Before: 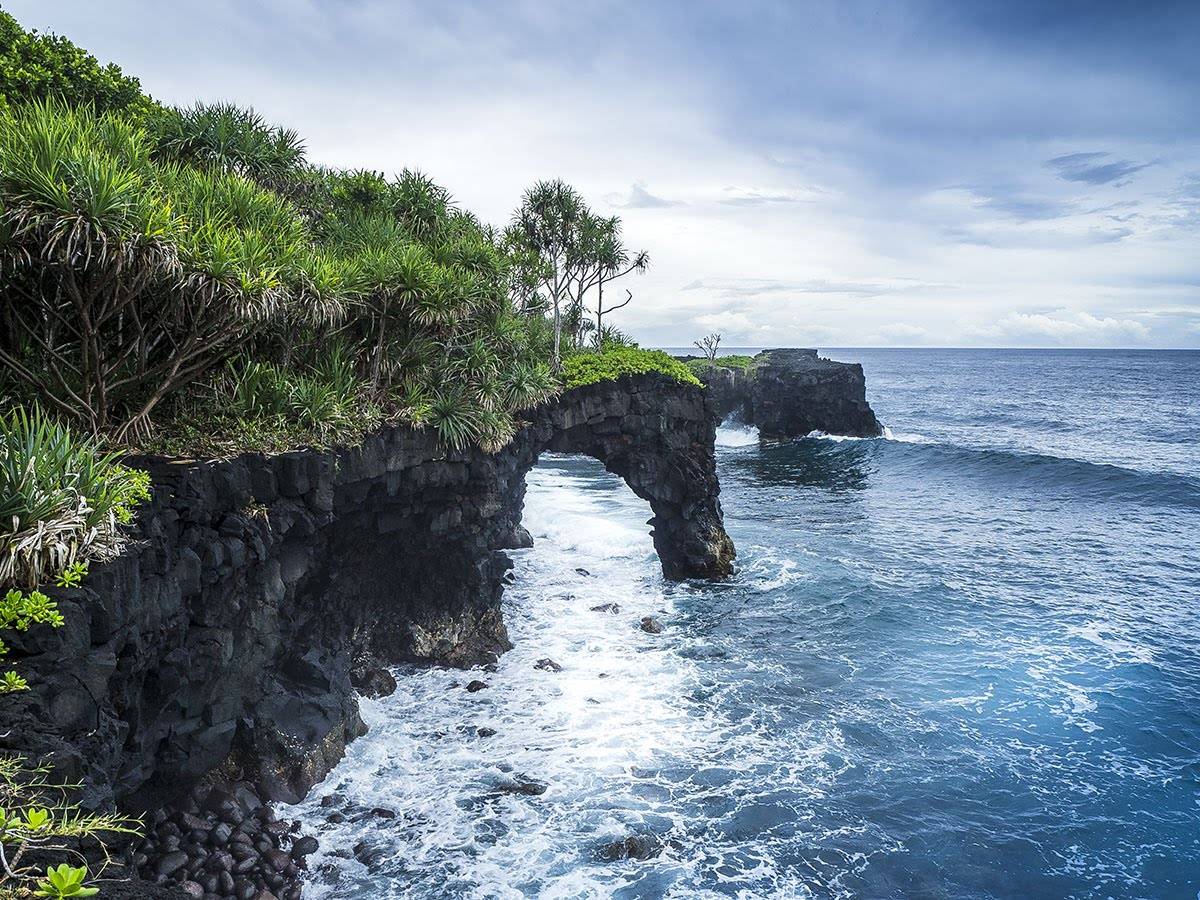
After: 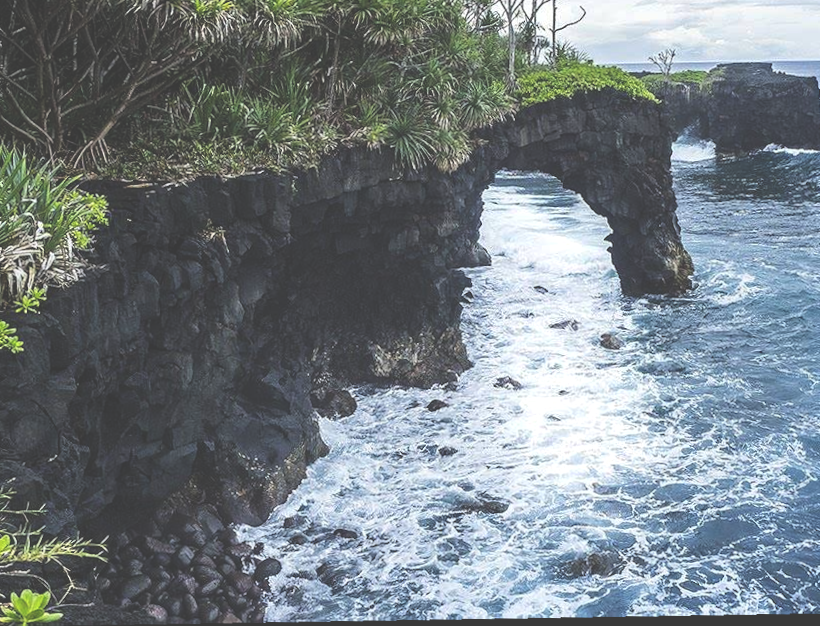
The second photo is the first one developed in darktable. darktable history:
crop and rotate: angle -0.82°, left 3.85%, top 31.828%, right 27.992%
exposure: black level correction -0.041, exposure 0.064 EV, compensate highlight preservation false
haze removal: compatibility mode true, adaptive false
rotate and perspective: rotation -1.75°, automatic cropping off
